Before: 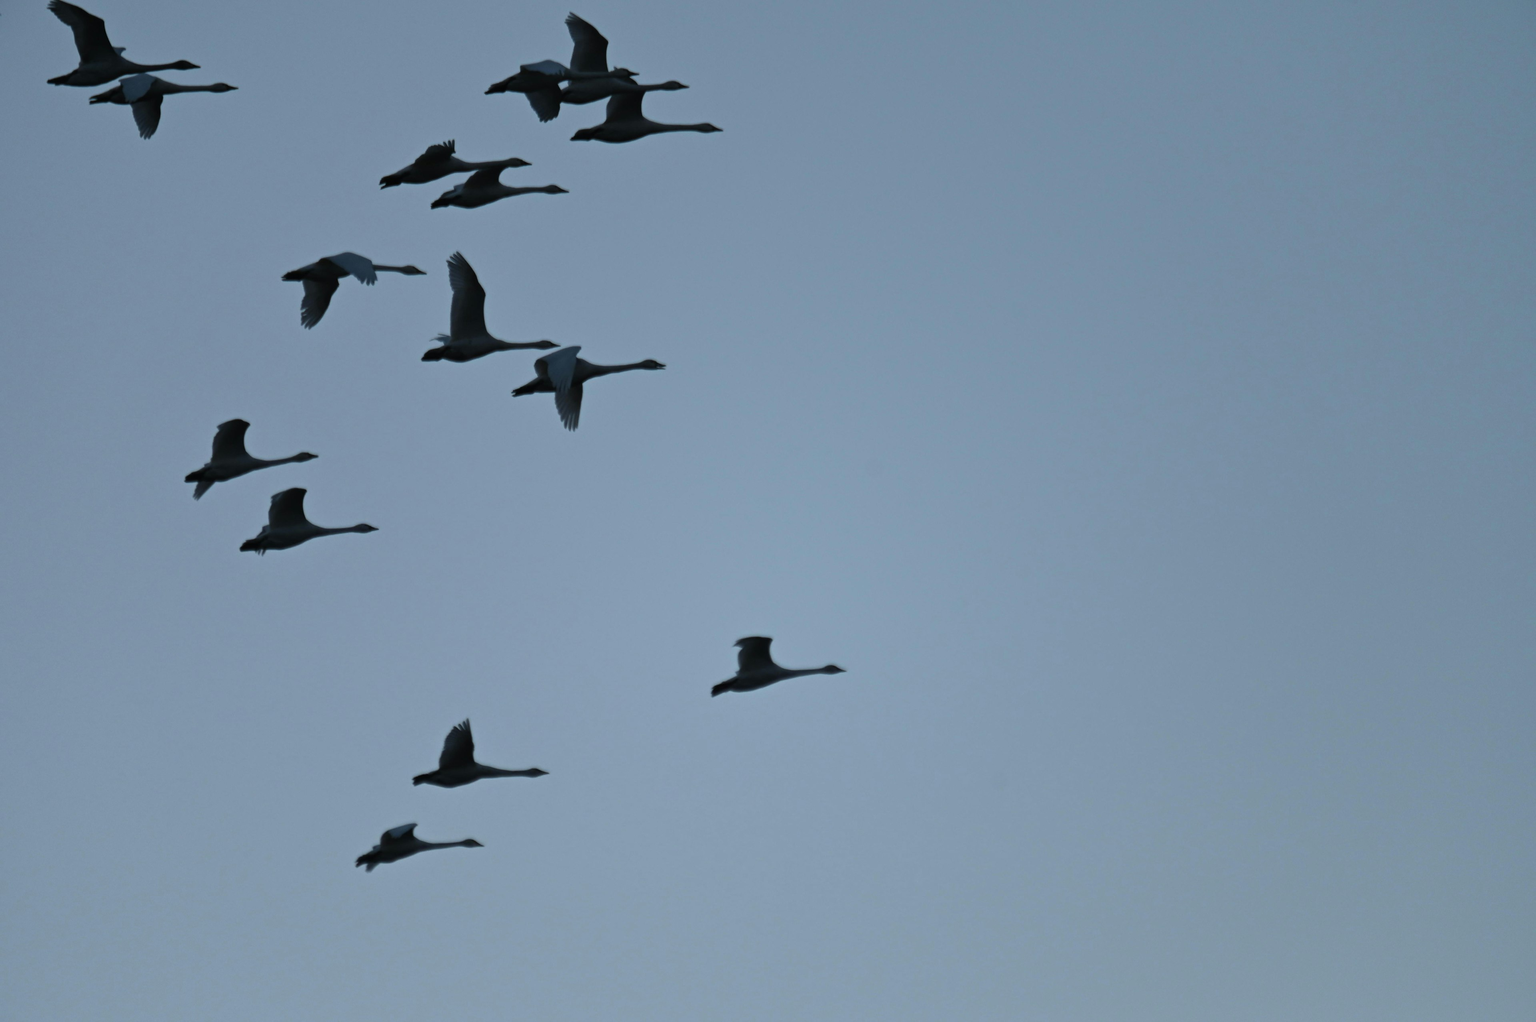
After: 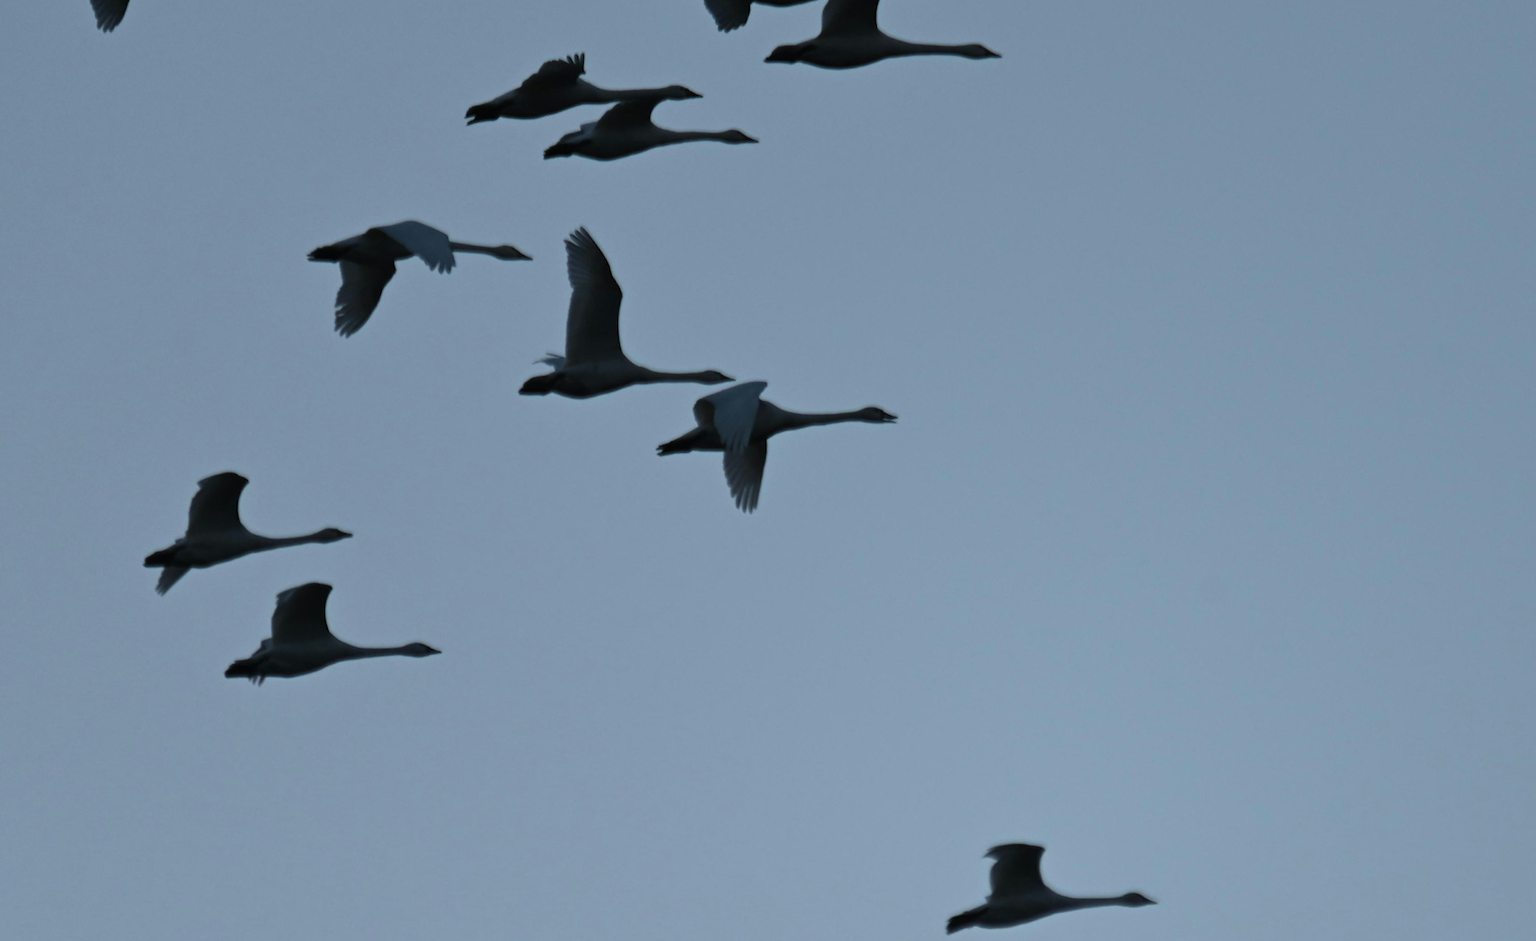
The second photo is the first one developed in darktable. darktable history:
rotate and perspective: rotation -2.56°, automatic cropping off
crop and rotate: angle -4.99°, left 2.122%, top 6.945%, right 27.566%, bottom 30.519%
